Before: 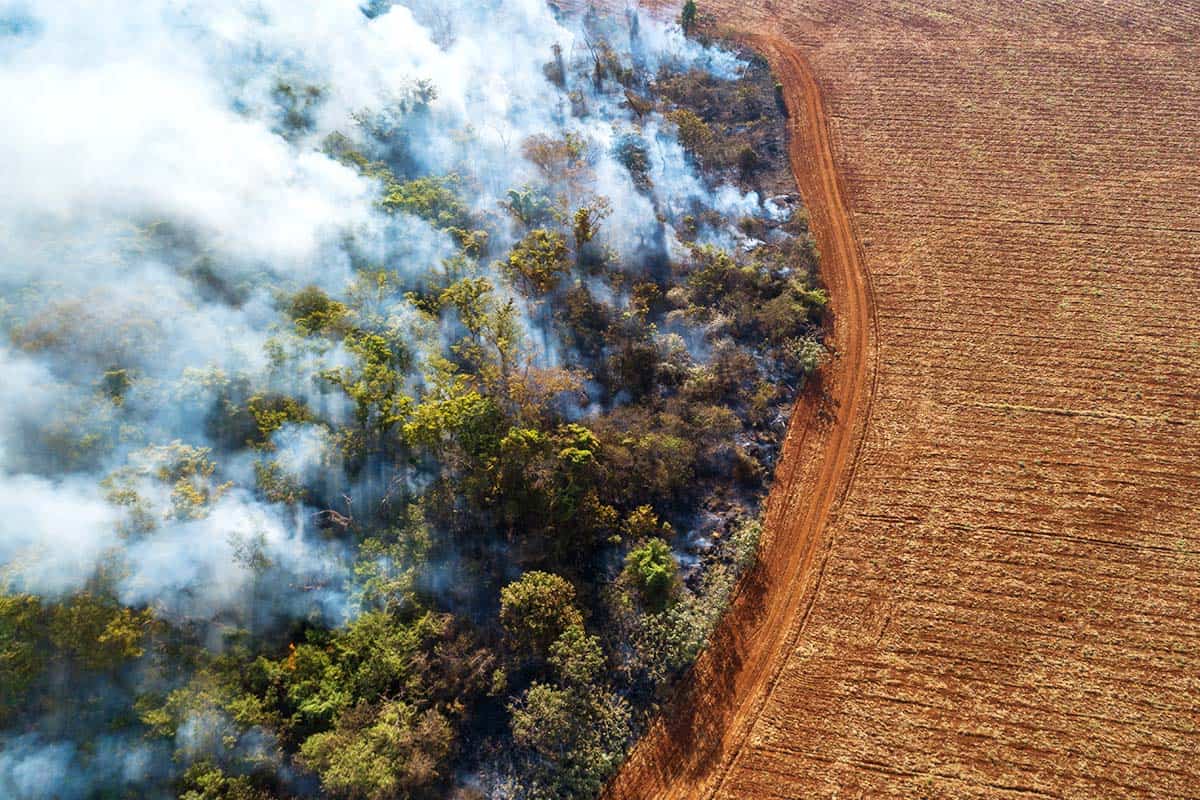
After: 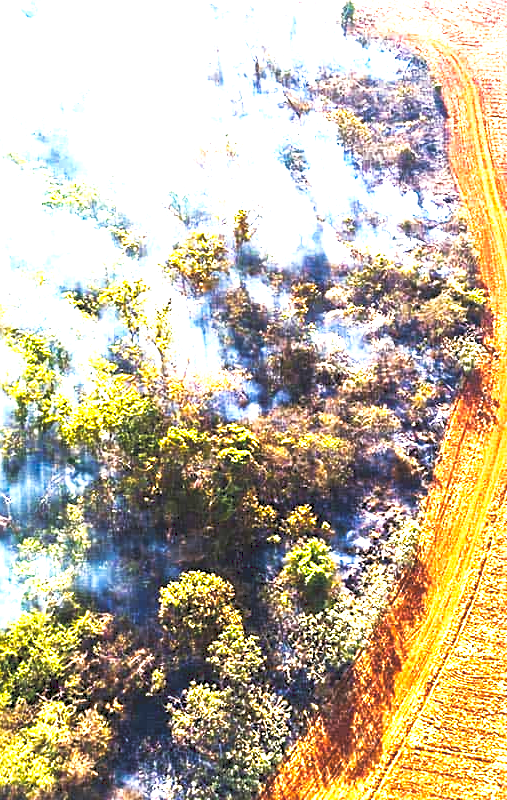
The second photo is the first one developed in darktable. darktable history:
color balance rgb: shadows lift › chroma 3.213%, shadows lift › hue 280.15°, perceptual saturation grading › global saturation 0.106%, perceptual brilliance grading › global brilliance 34.477%, perceptual brilliance grading › highlights 50.135%, perceptual brilliance grading › mid-tones 59.549%, perceptual brilliance grading › shadows 34.202%, global vibrance 14.179%
exposure: compensate highlight preservation false
sharpen: radius 2.504, amount 0.324
tone curve: curves: ch0 [(0, 0) (0.003, 0.156) (0.011, 0.156) (0.025, 0.161) (0.044, 0.164) (0.069, 0.178) (0.1, 0.201) (0.136, 0.229) (0.177, 0.263) (0.224, 0.301) (0.277, 0.355) (0.335, 0.415) (0.399, 0.48) (0.468, 0.561) (0.543, 0.647) (0.623, 0.735) (0.709, 0.819) (0.801, 0.893) (0.898, 0.953) (1, 1)], preserve colors none
crop: left 28.46%, right 29.241%
